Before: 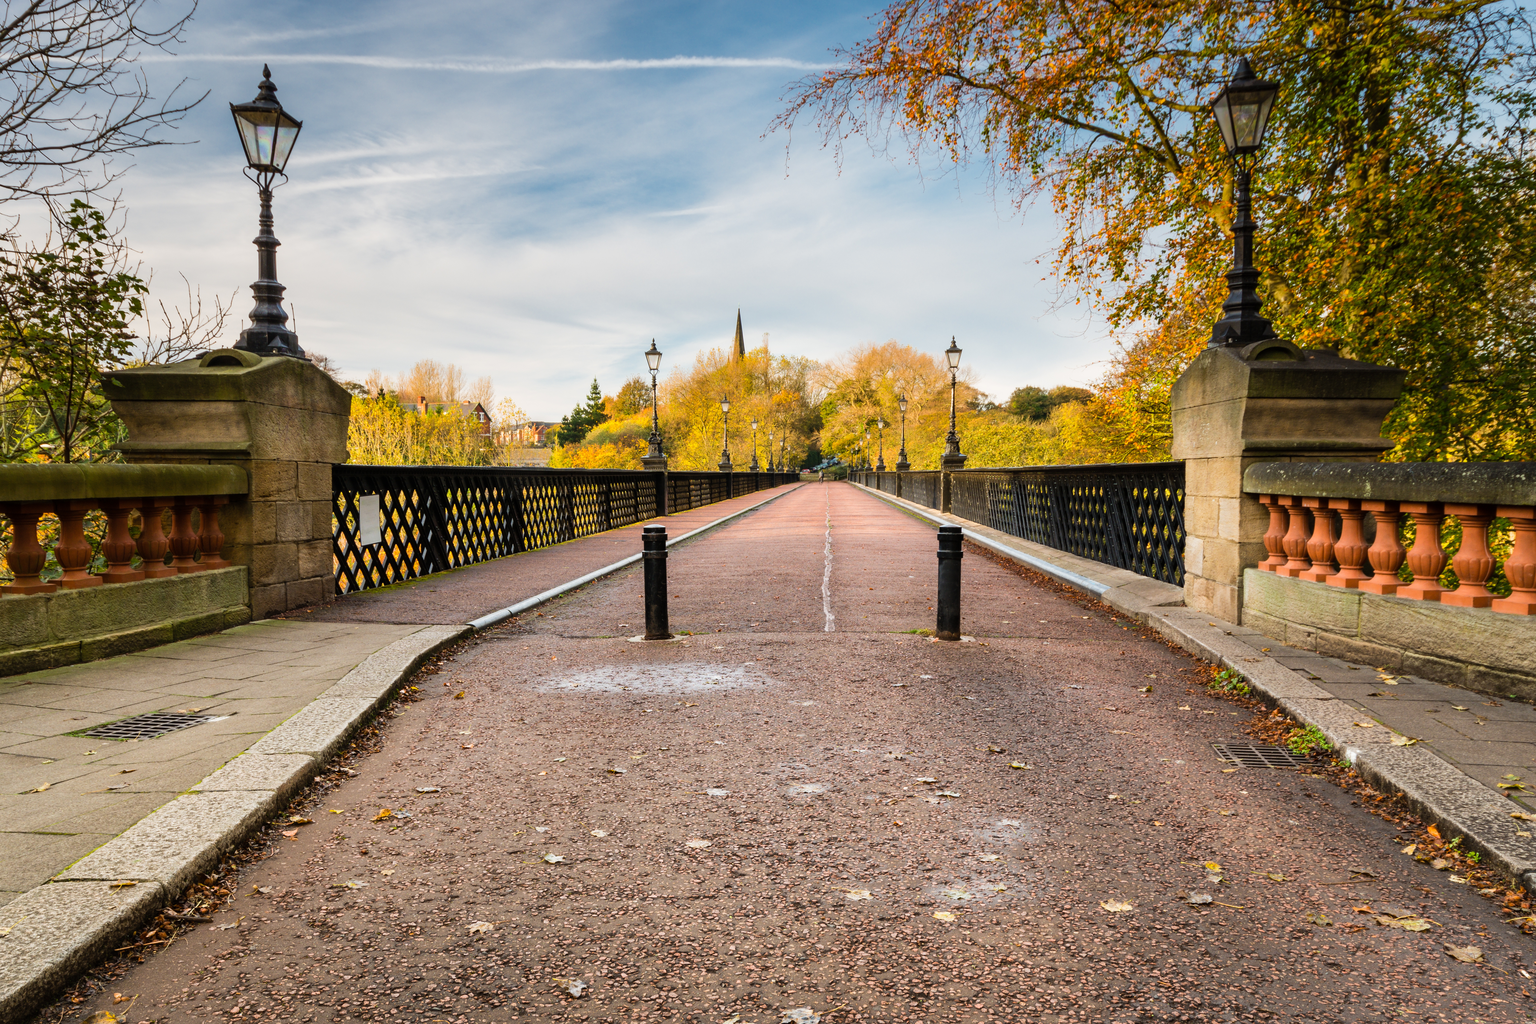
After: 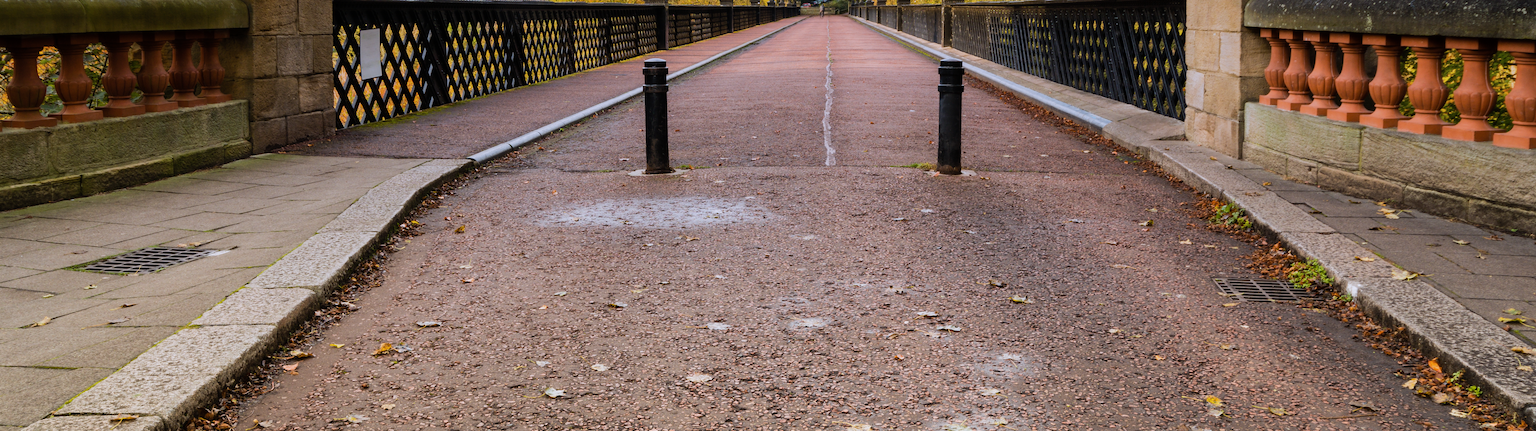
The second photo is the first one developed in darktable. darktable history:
crop: top 45.551%, bottom 12.262%
graduated density: hue 238.83°, saturation 50%
color zones: curves: ch2 [(0, 0.5) (0.143, 0.5) (0.286, 0.489) (0.415, 0.421) (0.571, 0.5) (0.714, 0.5) (0.857, 0.5) (1, 0.5)]
white balance: emerald 1
